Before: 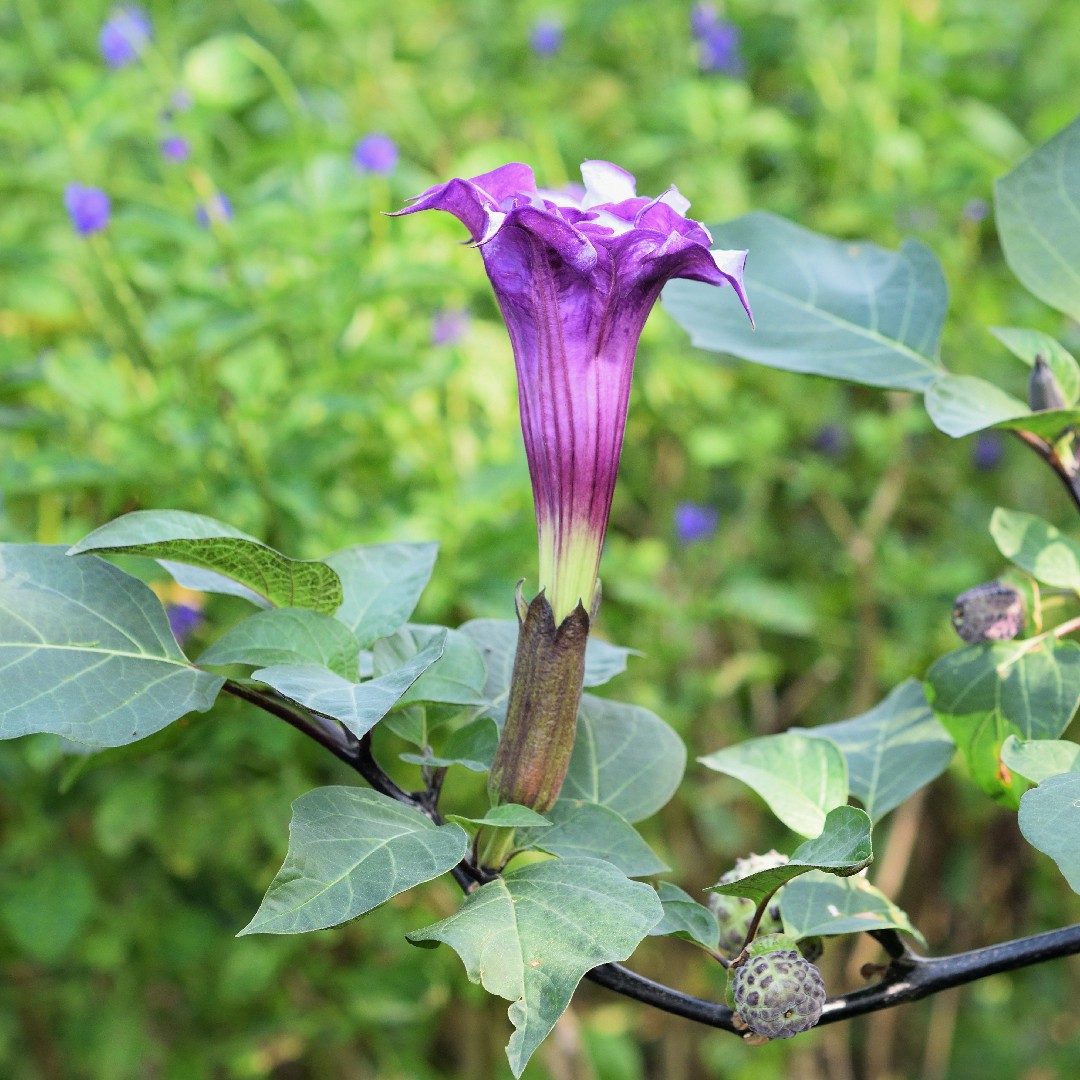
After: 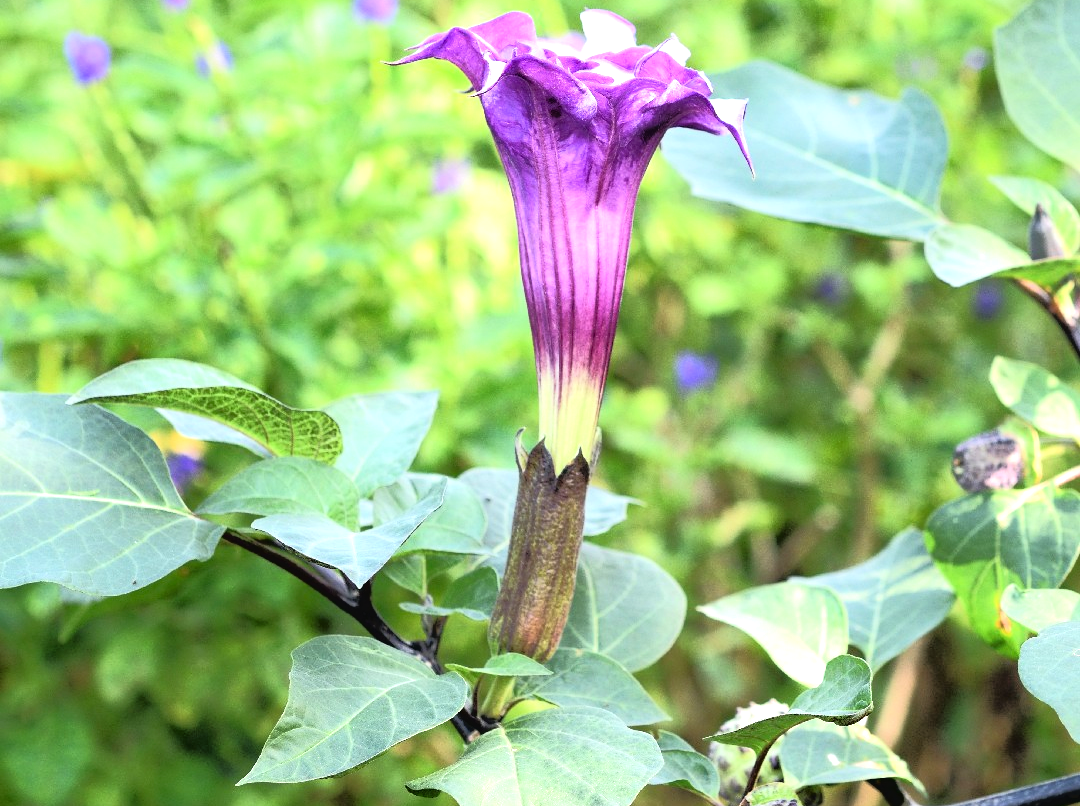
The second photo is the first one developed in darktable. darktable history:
crop: top 13.998%, bottom 11.322%
exposure: black level correction 0, exposure 0.698 EV, compensate highlight preservation false
tone equalizer: -8 EV -1.87 EV, -7 EV -1.15 EV, -6 EV -1.6 EV, edges refinement/feathering 500, mask exposure compensation -1.57 EV, preserve details no
tone curve: curves: ch0 [(0, 0) (0.003, 0.038) (0.011, 0.035) (0.025, 0.03) (0.044, 0.044) (0.069, 0.062) (0.1, 0.087) (0.136, 0.114) (0.177, 0.15) (0.224, 0.193) (0.277, 0.242) (0.335, 0.299) (0.399, 0.361) (0.468, 0.437) (0.543, 0.521) (0.623, 0.614) (0.709, 0.717) (0.801, 0.817) (0.898, 0.913) (1, 1)], color space Lab, independent channels, preserve colors none
